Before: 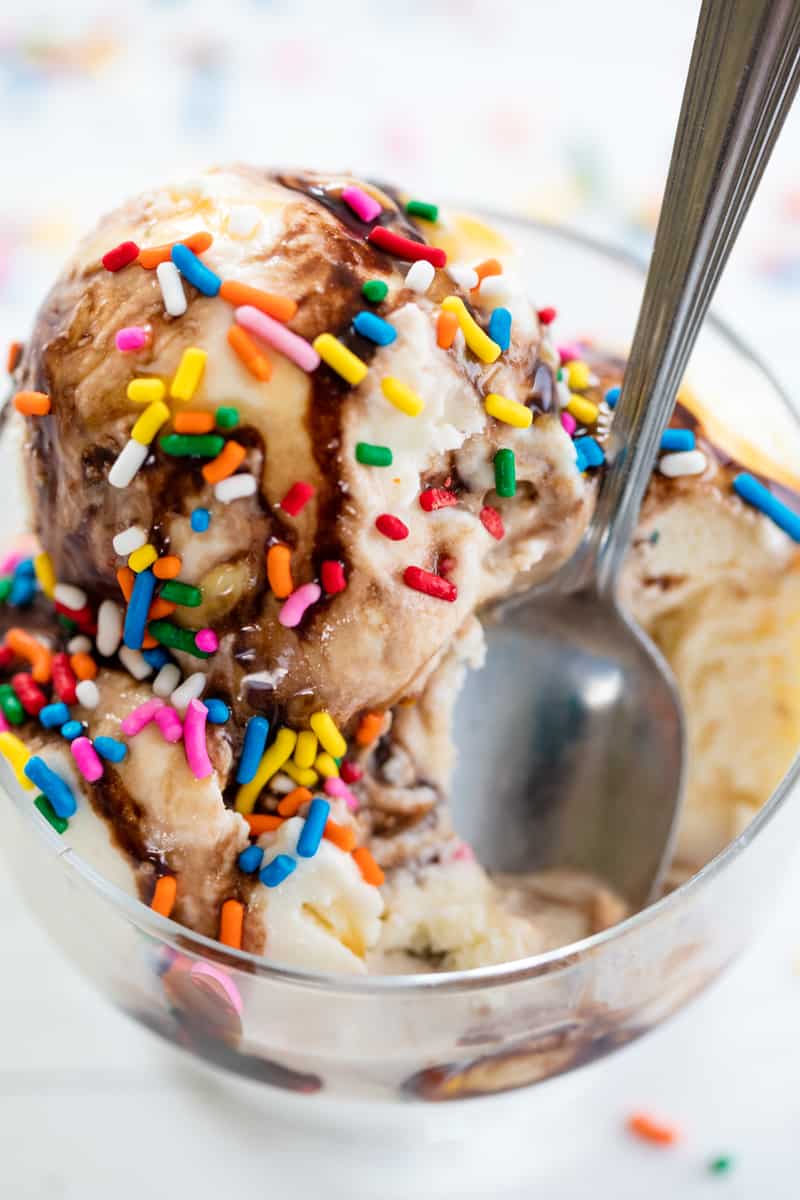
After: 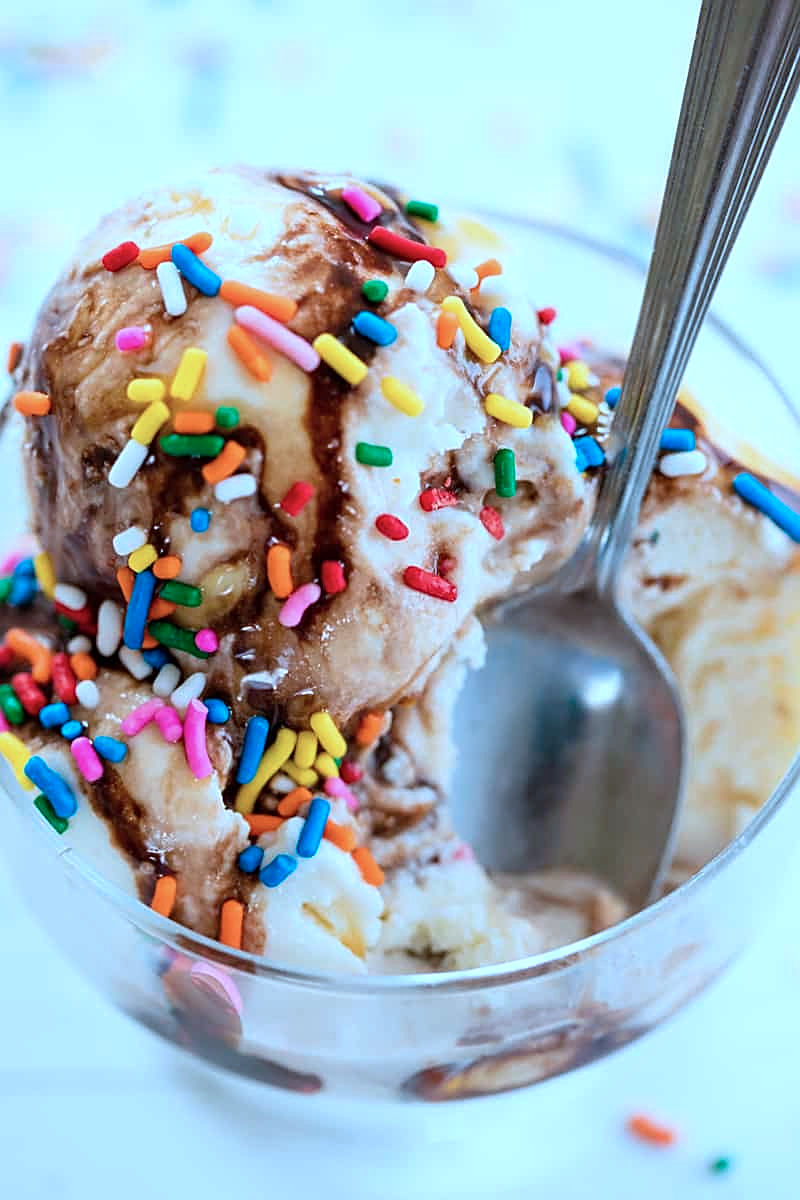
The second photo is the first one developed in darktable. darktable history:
local contrast: mode bilateral grid, contrast 15, coarseness 36, detail 105%, midtone range 0.2
color correction: highlights a* -10.55, highlights b* -19.81
color calibration: illuminant as shot in camera, x 0.358, y 0.373, temperature 4628.91 K
sharpen: on, module defaults
